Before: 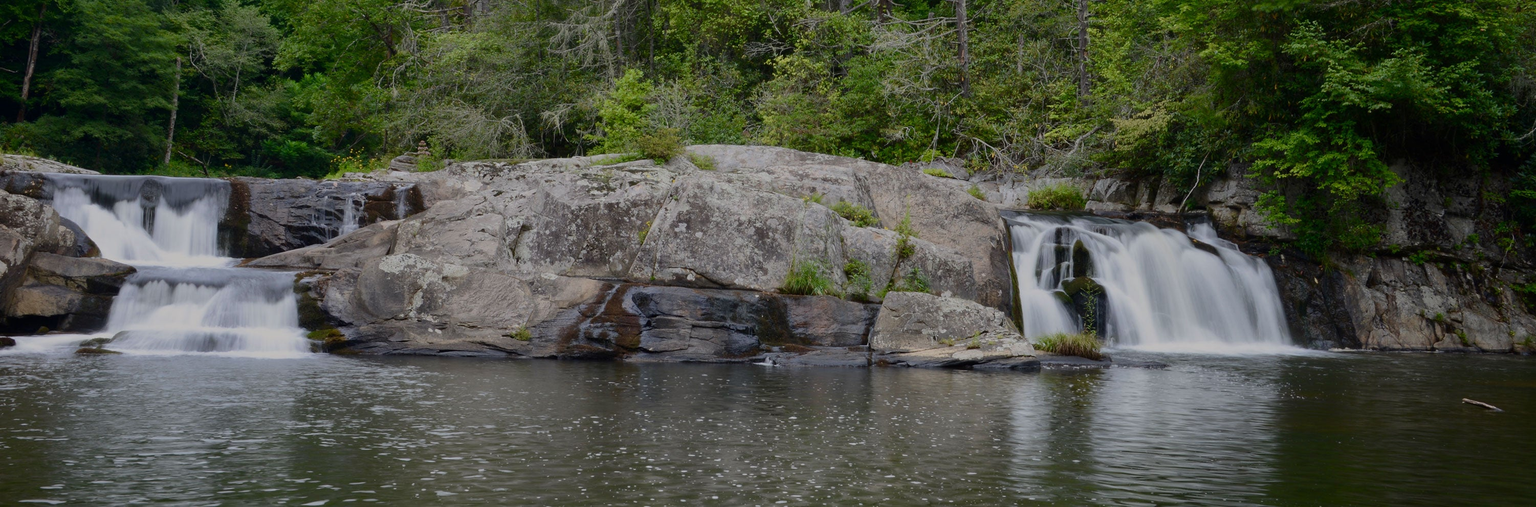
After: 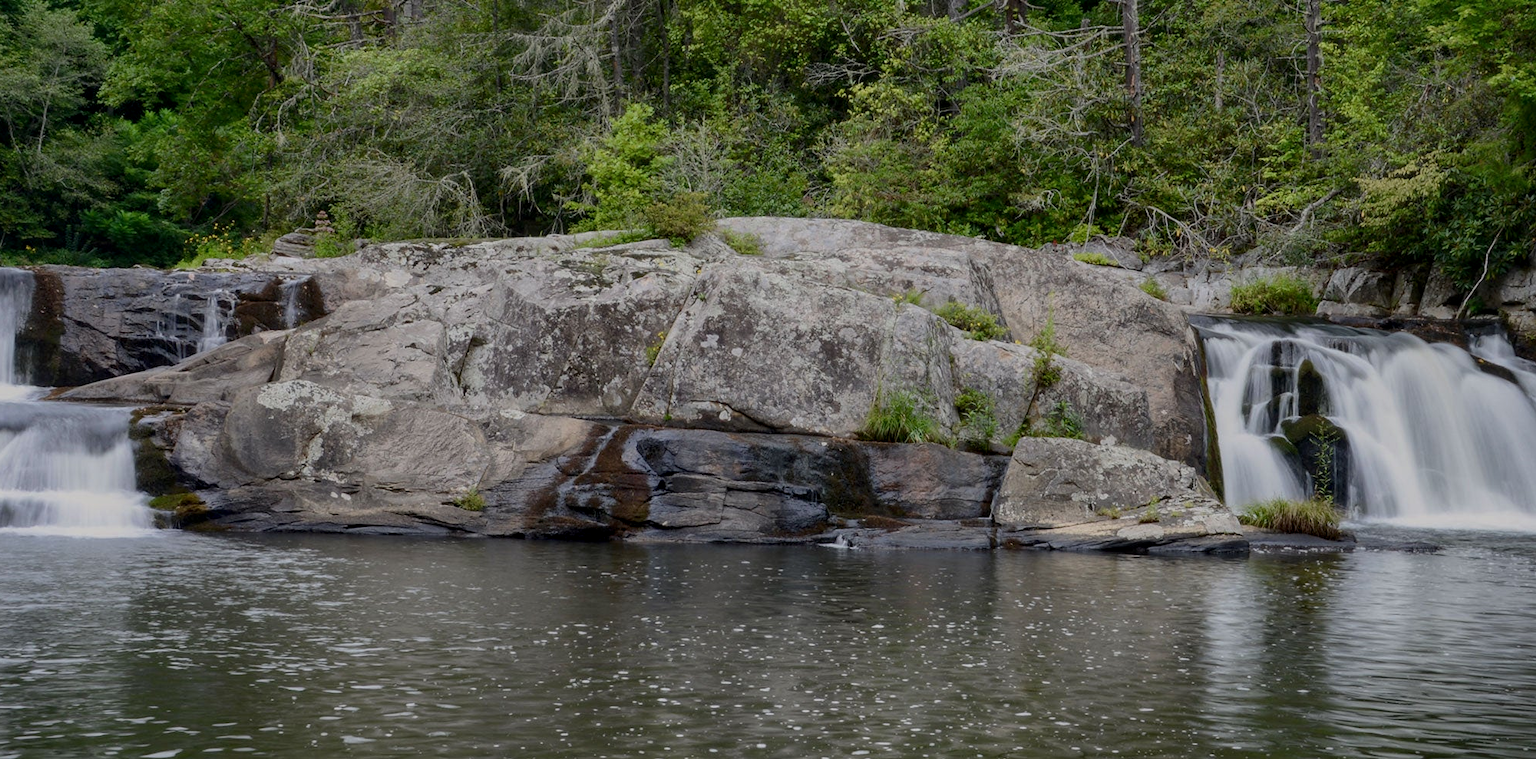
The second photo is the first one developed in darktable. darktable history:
crop and rotate: left 13.537%, right 19.796%
local contrast: on, module defaults
